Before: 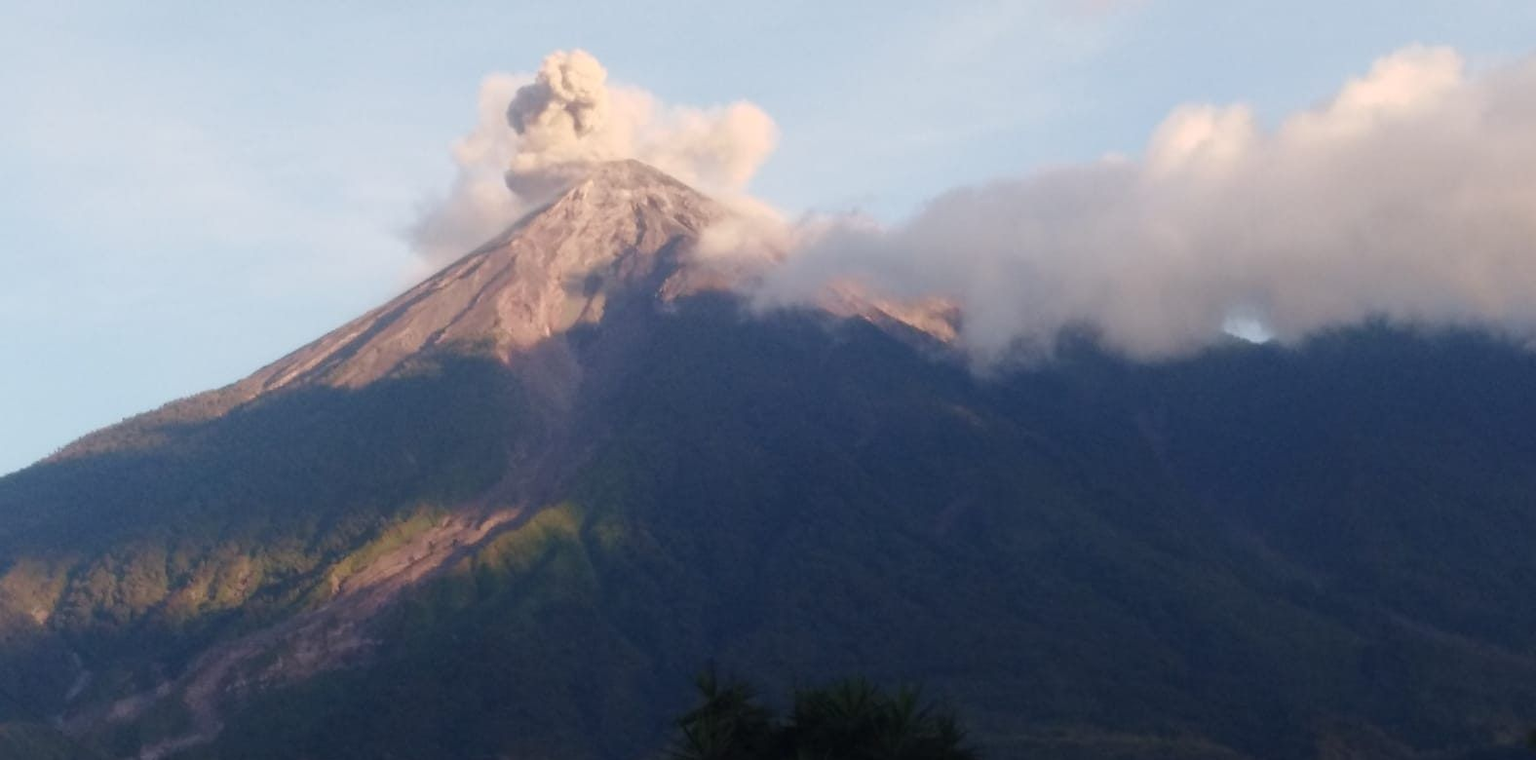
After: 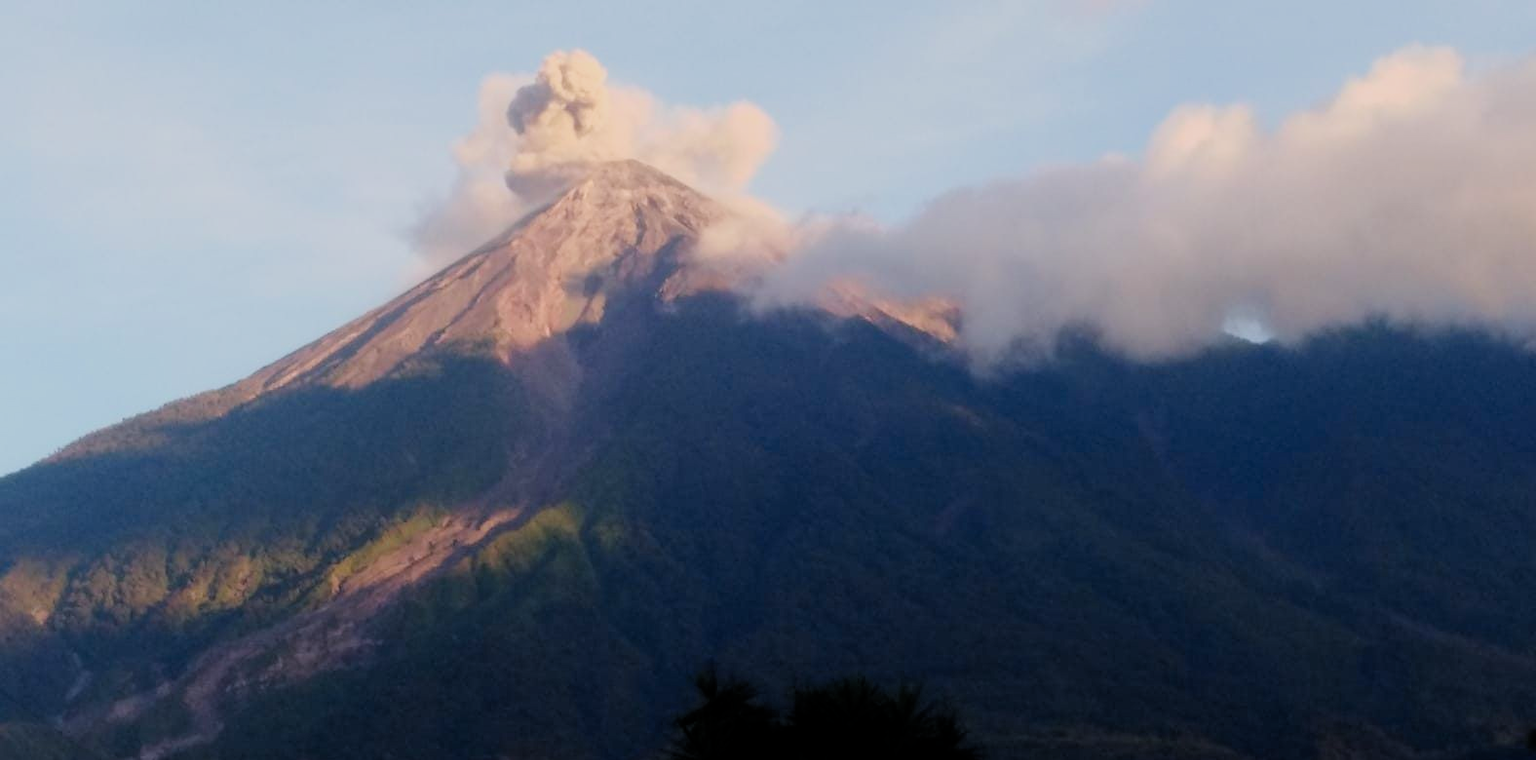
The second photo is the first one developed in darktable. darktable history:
exposure: compensate highlight preservation false
filmic rgb: black relative exposure -7.75 EV, white relative exposure 4.4 EV, threshold 3 EV, target black luminance 0%, hardness 3.76, latitude 50.51%, contrast 1.074, highlights saturation mix 10%, shadows ↔ highlights balance -0.22%, color science v4 (2020), enable highlight reconstruction true
